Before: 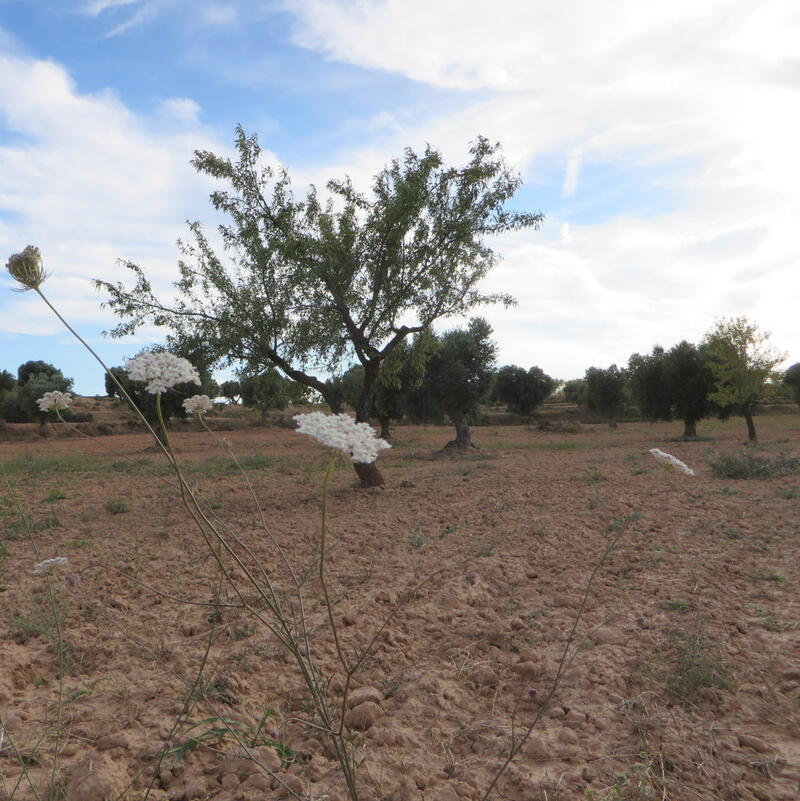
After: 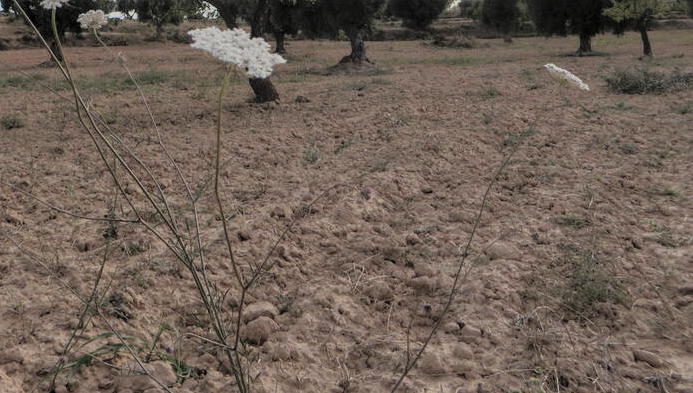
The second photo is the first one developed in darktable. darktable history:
contrast brightness saturation: contrast 0.099, brightness 0.309, saturation 0.149
tone equalizer: -8 EV -1.97 EV, -7 EV -2 EV, -6 EV -1.97 EV, -5 EV -1.97 EV, -4 EV -2 EV, -3 EV -1.97 EV, -2 EV -2 EV, -1 EV -1.62 EV, +0 EV -1.97 EV, edges refinement/feathering 500, mask exposure compensation -1.57 EV, preserve details no
color zones: curves: ch0 [(0, 0.558) (0.143, 0.559) (0.286, 0.529) (0.429, 0.505) (0.571, 0.5) (0.714, 0.5) (0.857, 0.5) (1, 0.558)]; ch1 [(0, 0.469) (0.01, 0.469) (0.12, 0.446) (0.248, 0.469) (0.5, 0.5) (0.748, 0.5) (0.99, 0.469) (1, 0.469)], mix 24.16%
exposure: exposure 1 EV, compensate highlight preservation false
local contrast: on, module defaults
filmic rgb: black relative exposure -7.65 EV, white relative exposure 4.56 EV, threshold 5.94 EV, hardness 3.61, enable highlight reconstruction true
crop and rotate: left 13.259%, top 48.095%, bottom 2.758%
